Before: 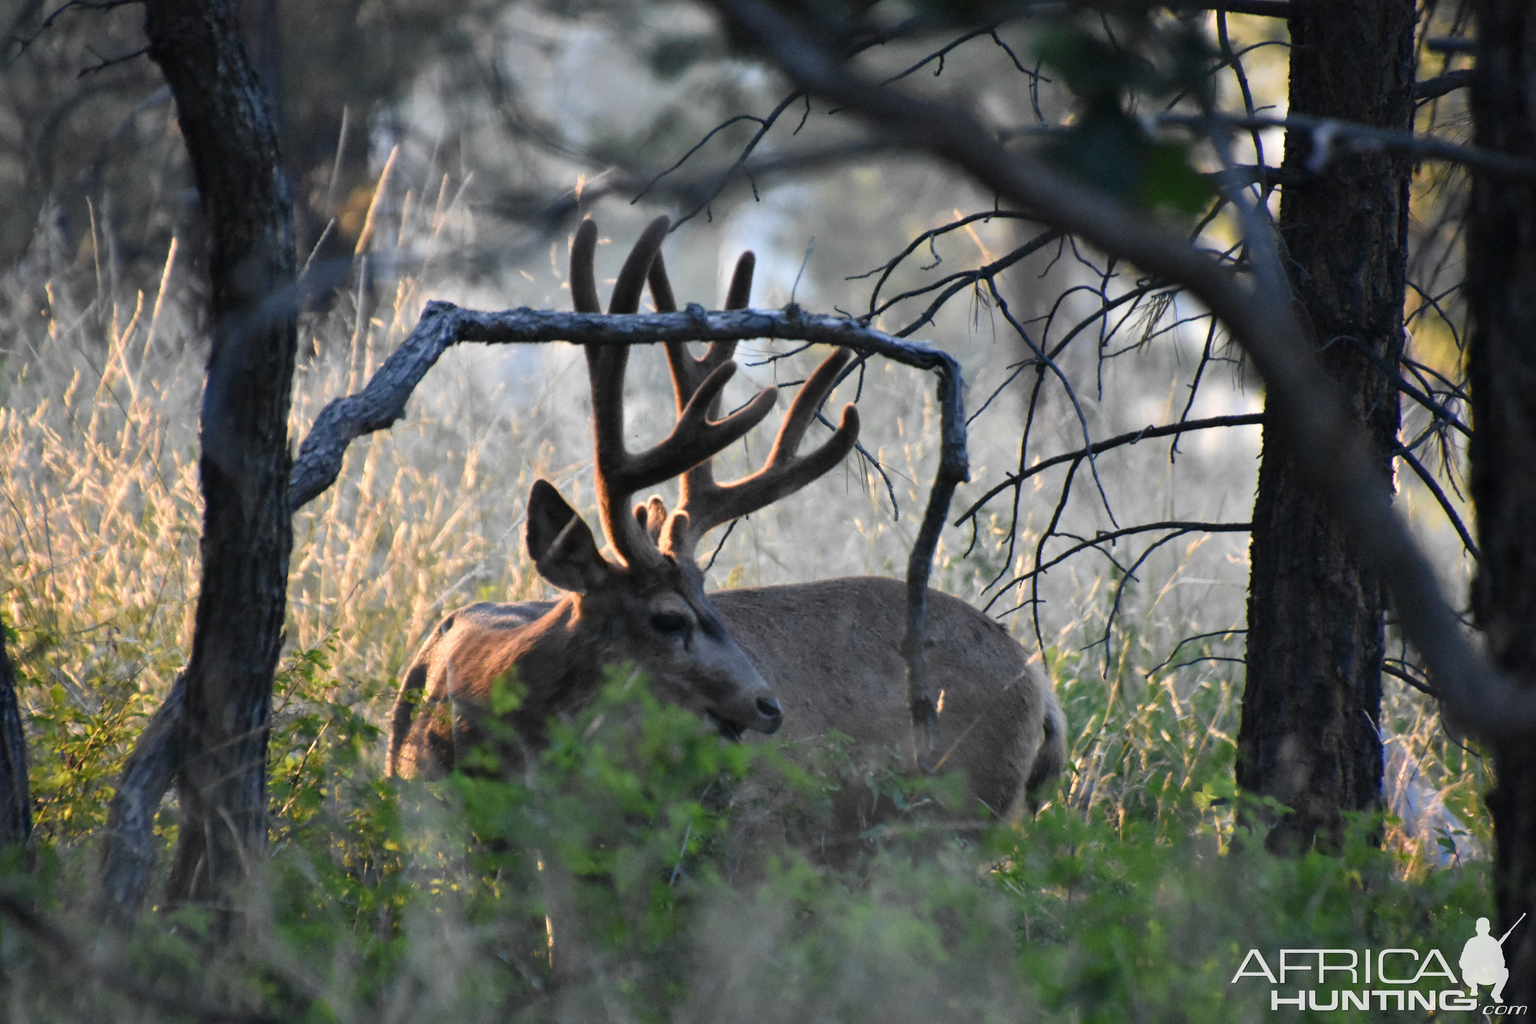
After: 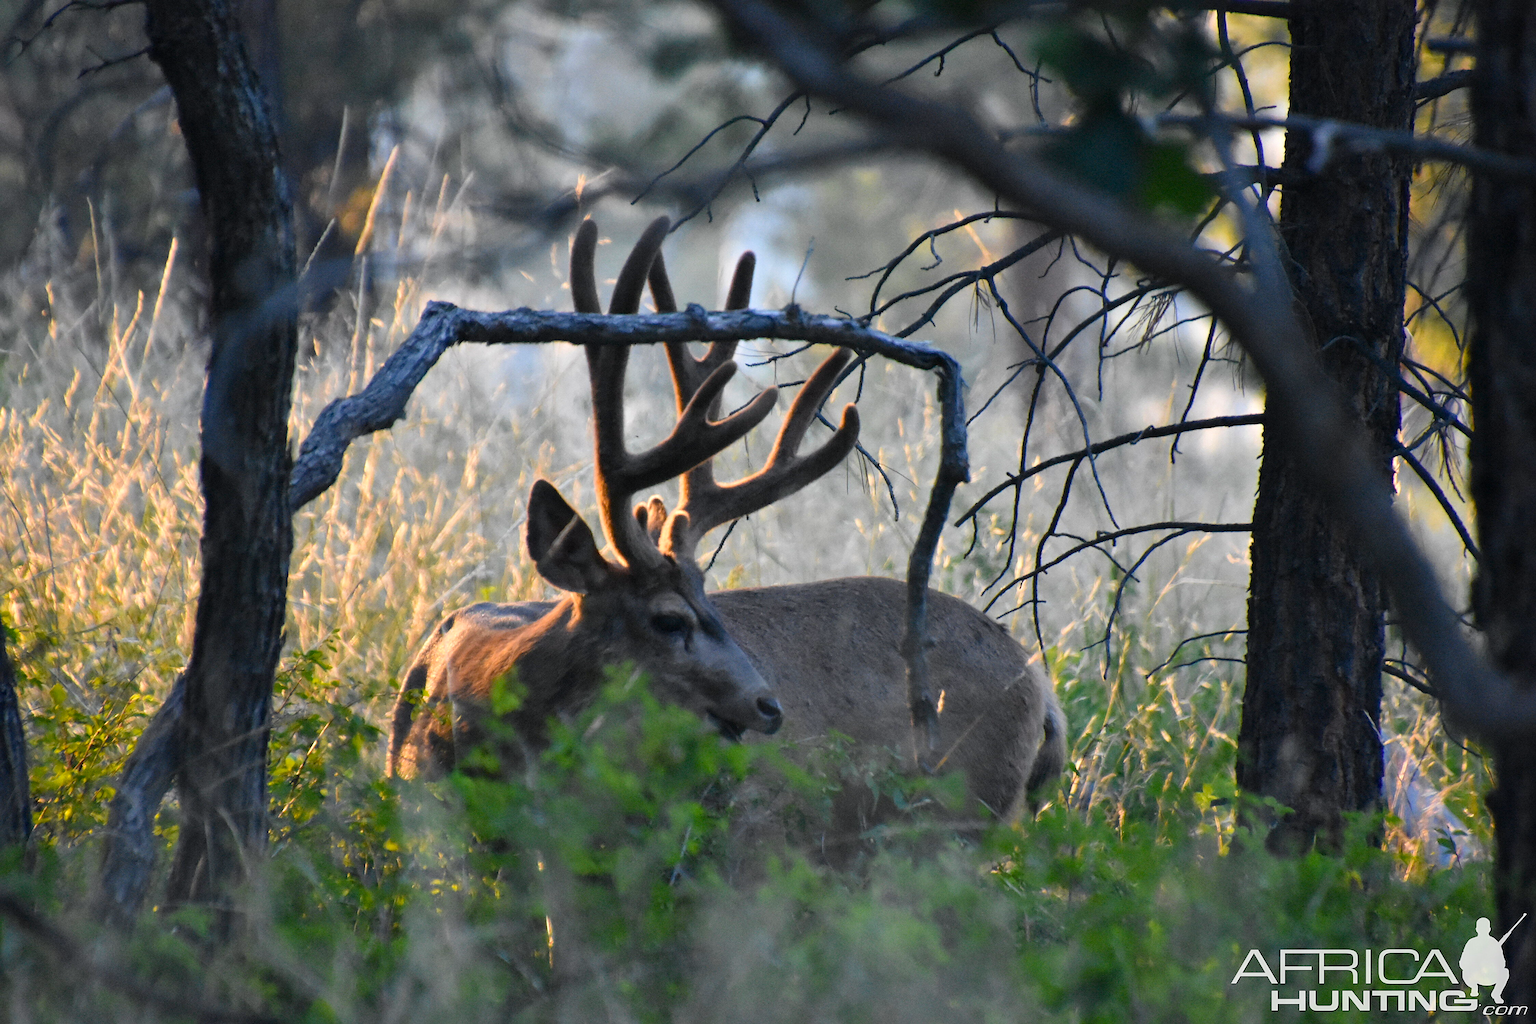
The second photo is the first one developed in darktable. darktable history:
sharpen: on, module defaults
color balance rgb: shadows lift › chroma 1.016%, shadows lift › hue 242.57°, perceptual saturation grading › global saturation 19.971%, global vibrance 20%
base curve: preserve colors none
